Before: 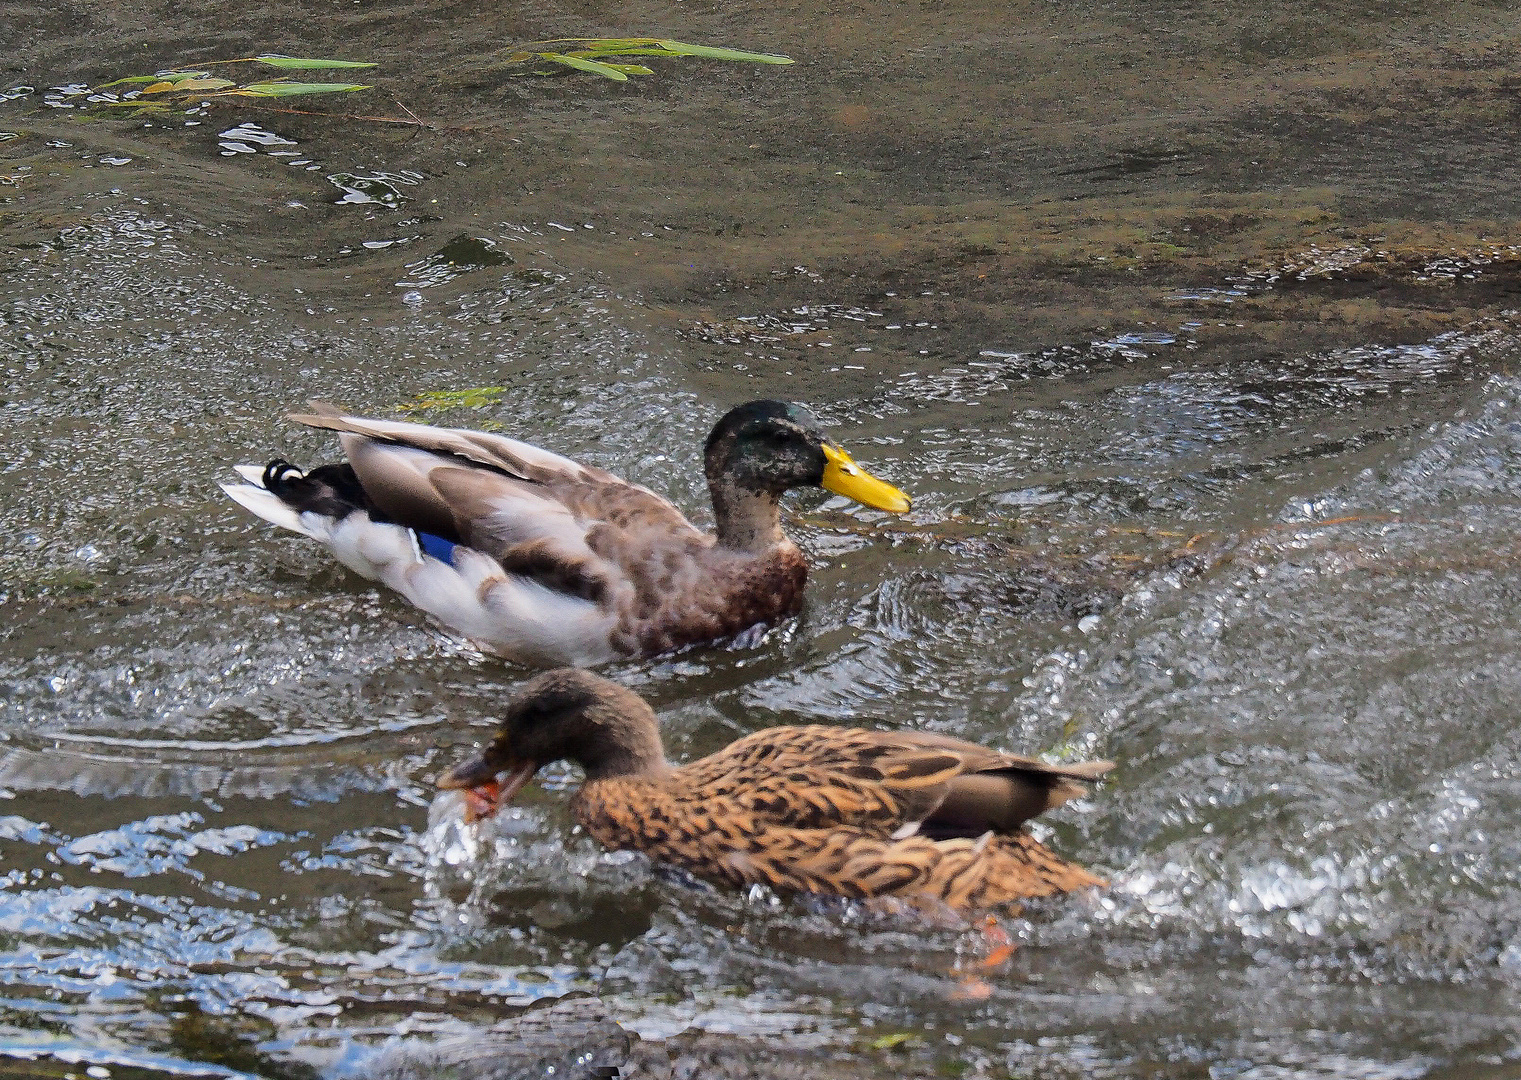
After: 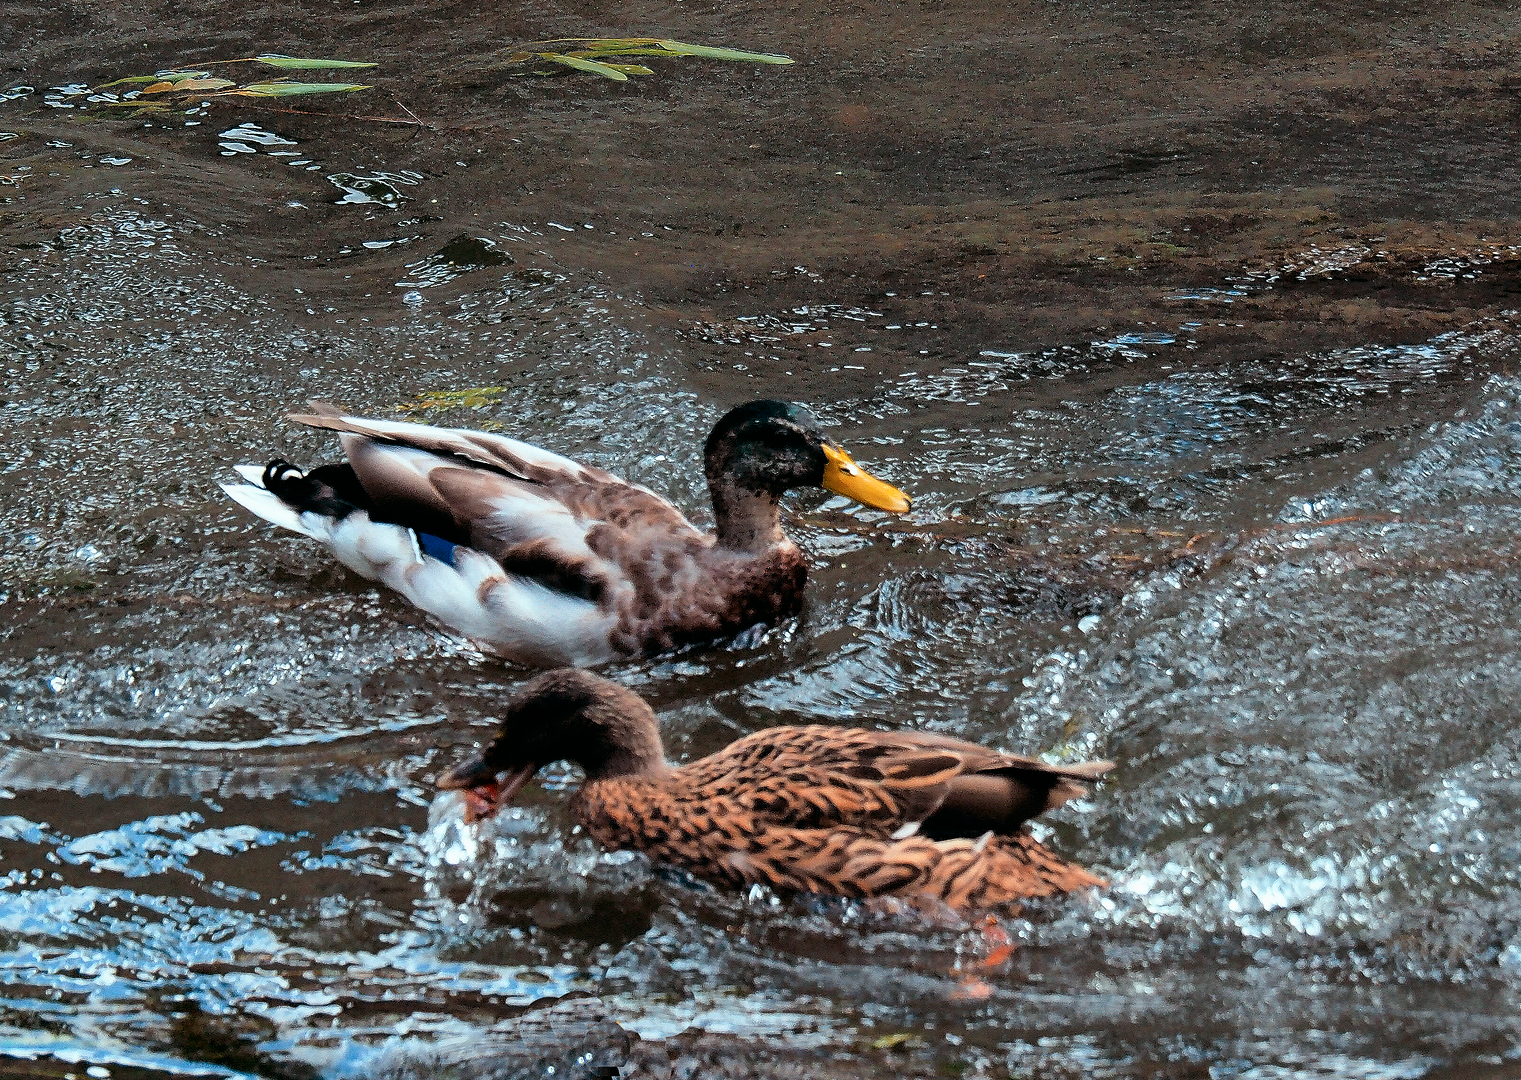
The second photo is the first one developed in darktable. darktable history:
color look up table: target L [88.56, 79.23, 67.41, 64.98, 51.47, 34.05, 198.16, 92.87, 90.31, 75.92, 72.6, 79.91, 64.22, 63.9, 63.77, 65.76, 54.19, 46.92, 49.72, 45.99, 35.88, 29.41, 85.87, 80.45, 80.4, 74.72, 53.17, 49.12, 49.66, 52.49, 44.62, 33.33, 26.6, 23.32, 23.91, 20.75, 17.67, 13.74, 11.53, 10.37, 81.47, 82.08, 81.11, 81.32, 81.32, 72.46, 66.29, 52.6, 45.04], target a [-9.023, -6.762, -17.91, -47.12, -39.51, -11, 0, -0.001, -9.677, 12.08, 11.6, -2.538, 35.97, 26.69, 15.95, -4.721, 36.41, 43.74, 41.02, 40.46, 35.56, 11.34, -9.62, -2.844, -6.696, -6.245, 0.883, 36.85, 21.18, -7.899, -0.645, 5.457, -0.971, 10.55, 10.62, -3.02, -3.873, -3.789, -4.414, -9.623, -8.969, -15.25, -9.604, -12.38, -11.42, -40.2, -27.08, -17.97, -11.81], target b [-3.768, -3.198, 42.22, 16.54, 20.37, 13.63, 0.001, 0.005, -3.476, 61.04, 58.57, -2.038, 52.78, 54.63, 11.96, -2.727, 47.31, 29.2, 5.564, 21.68, 24.18, 10.94, -3.357, -2.778, -3.471, -2.699, -23.27, -4.045, -22.71, -43.88, -1.824, -42.48, -2.115, -9.452, -37.38, -0.792, -2.013, -1.913, -1.031, -1.773, -4.288, -7.886, -5.514, -6.34, -8.586, -9.902, -28.22, -29.3, -24.68], num patches 49
tone curve: curves: ch0 [(0, 0) (0.003, 0) (0.011, 0.001) (0.025, 0.003) (0.044, 0.004) (0.069, 0.007) (0.1, 0.01) (0.136, 0.033) (0.177, 0.082) (0.224, 0.141) (0.277, 0.208) (0.335, 0.282) (0.399, 0.363) (0.468, 0.451) (0.543, 0.545) (0.623, 0.647) (0.709, 0.756) (0.801, 0.87) (0.898, 0.972) (1, 1)], preserve colors none
